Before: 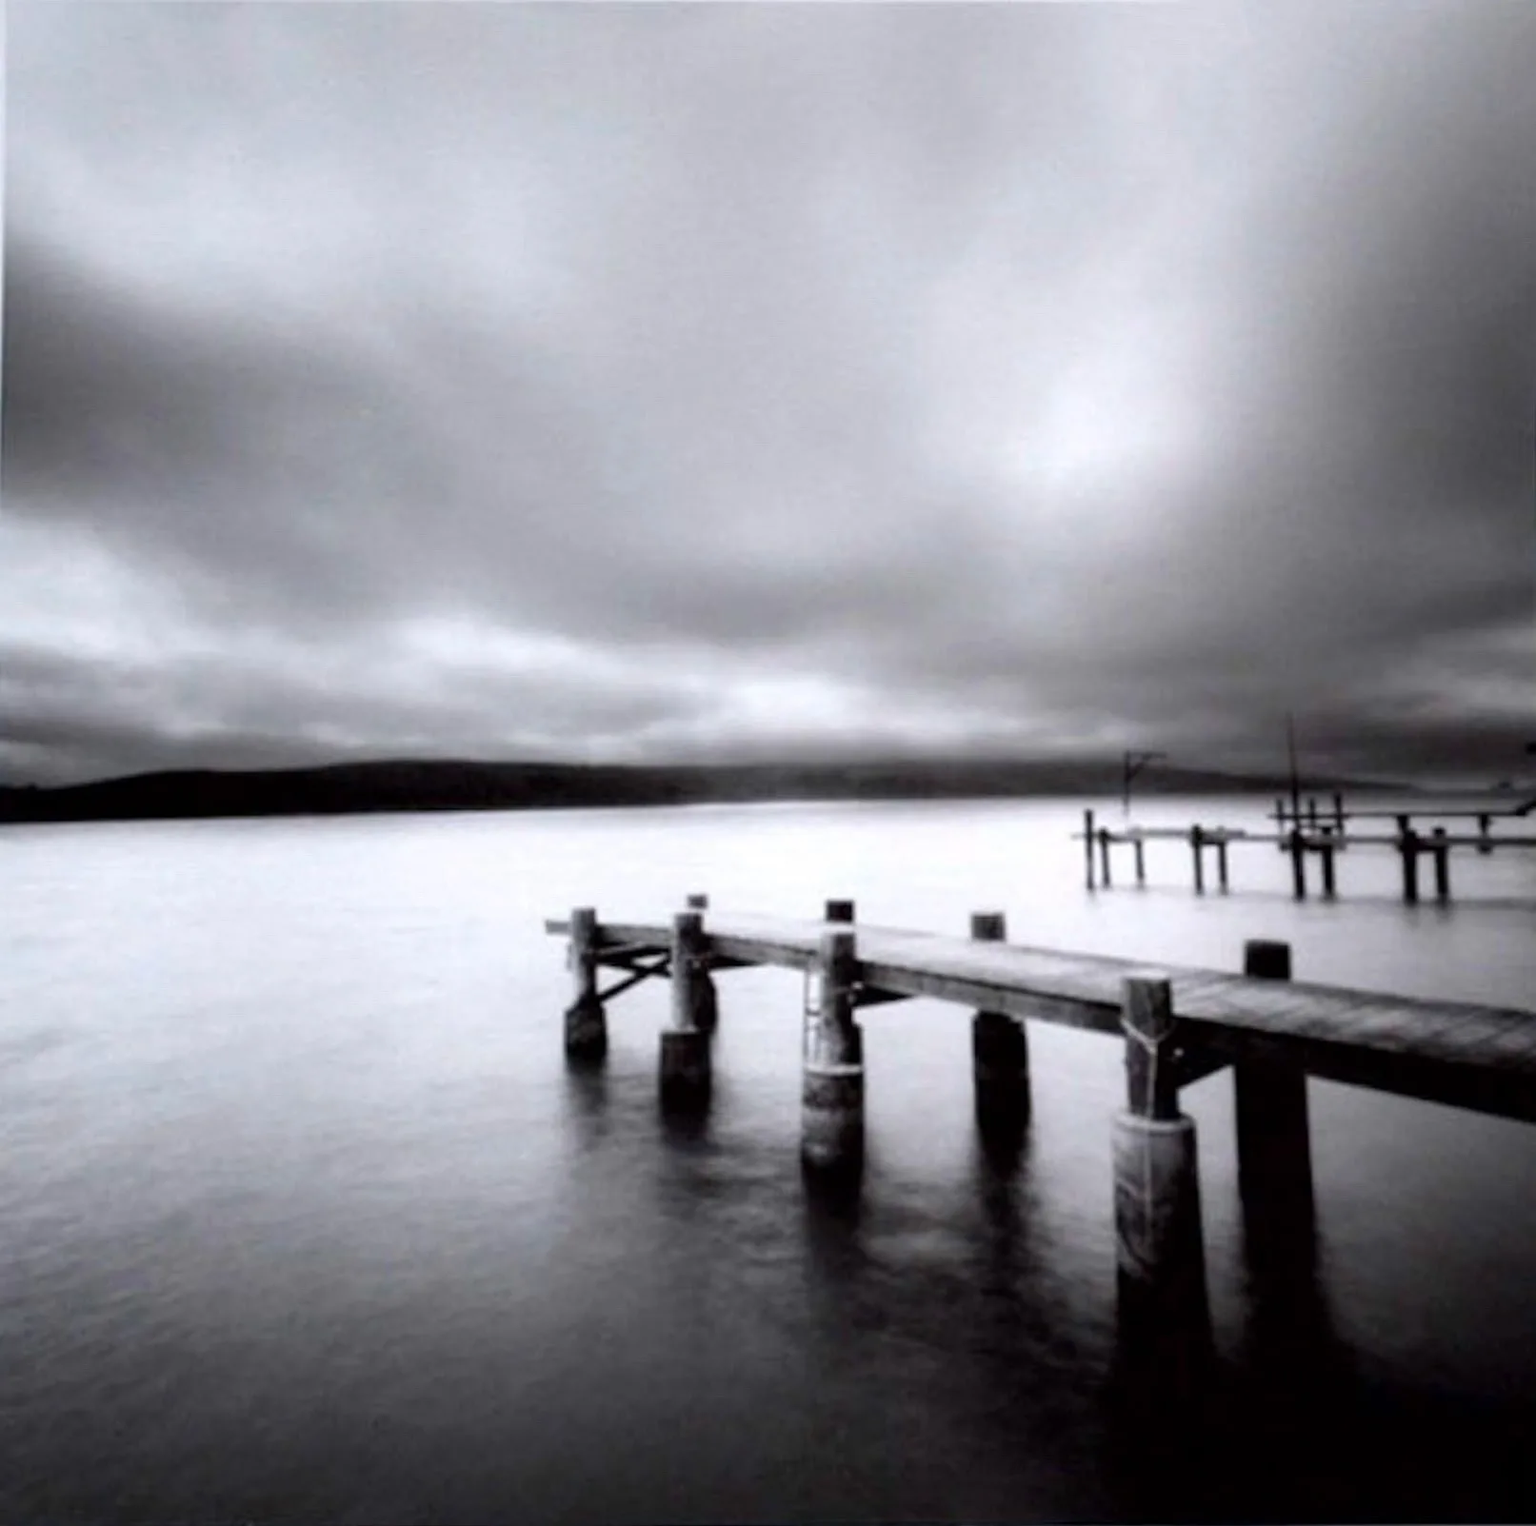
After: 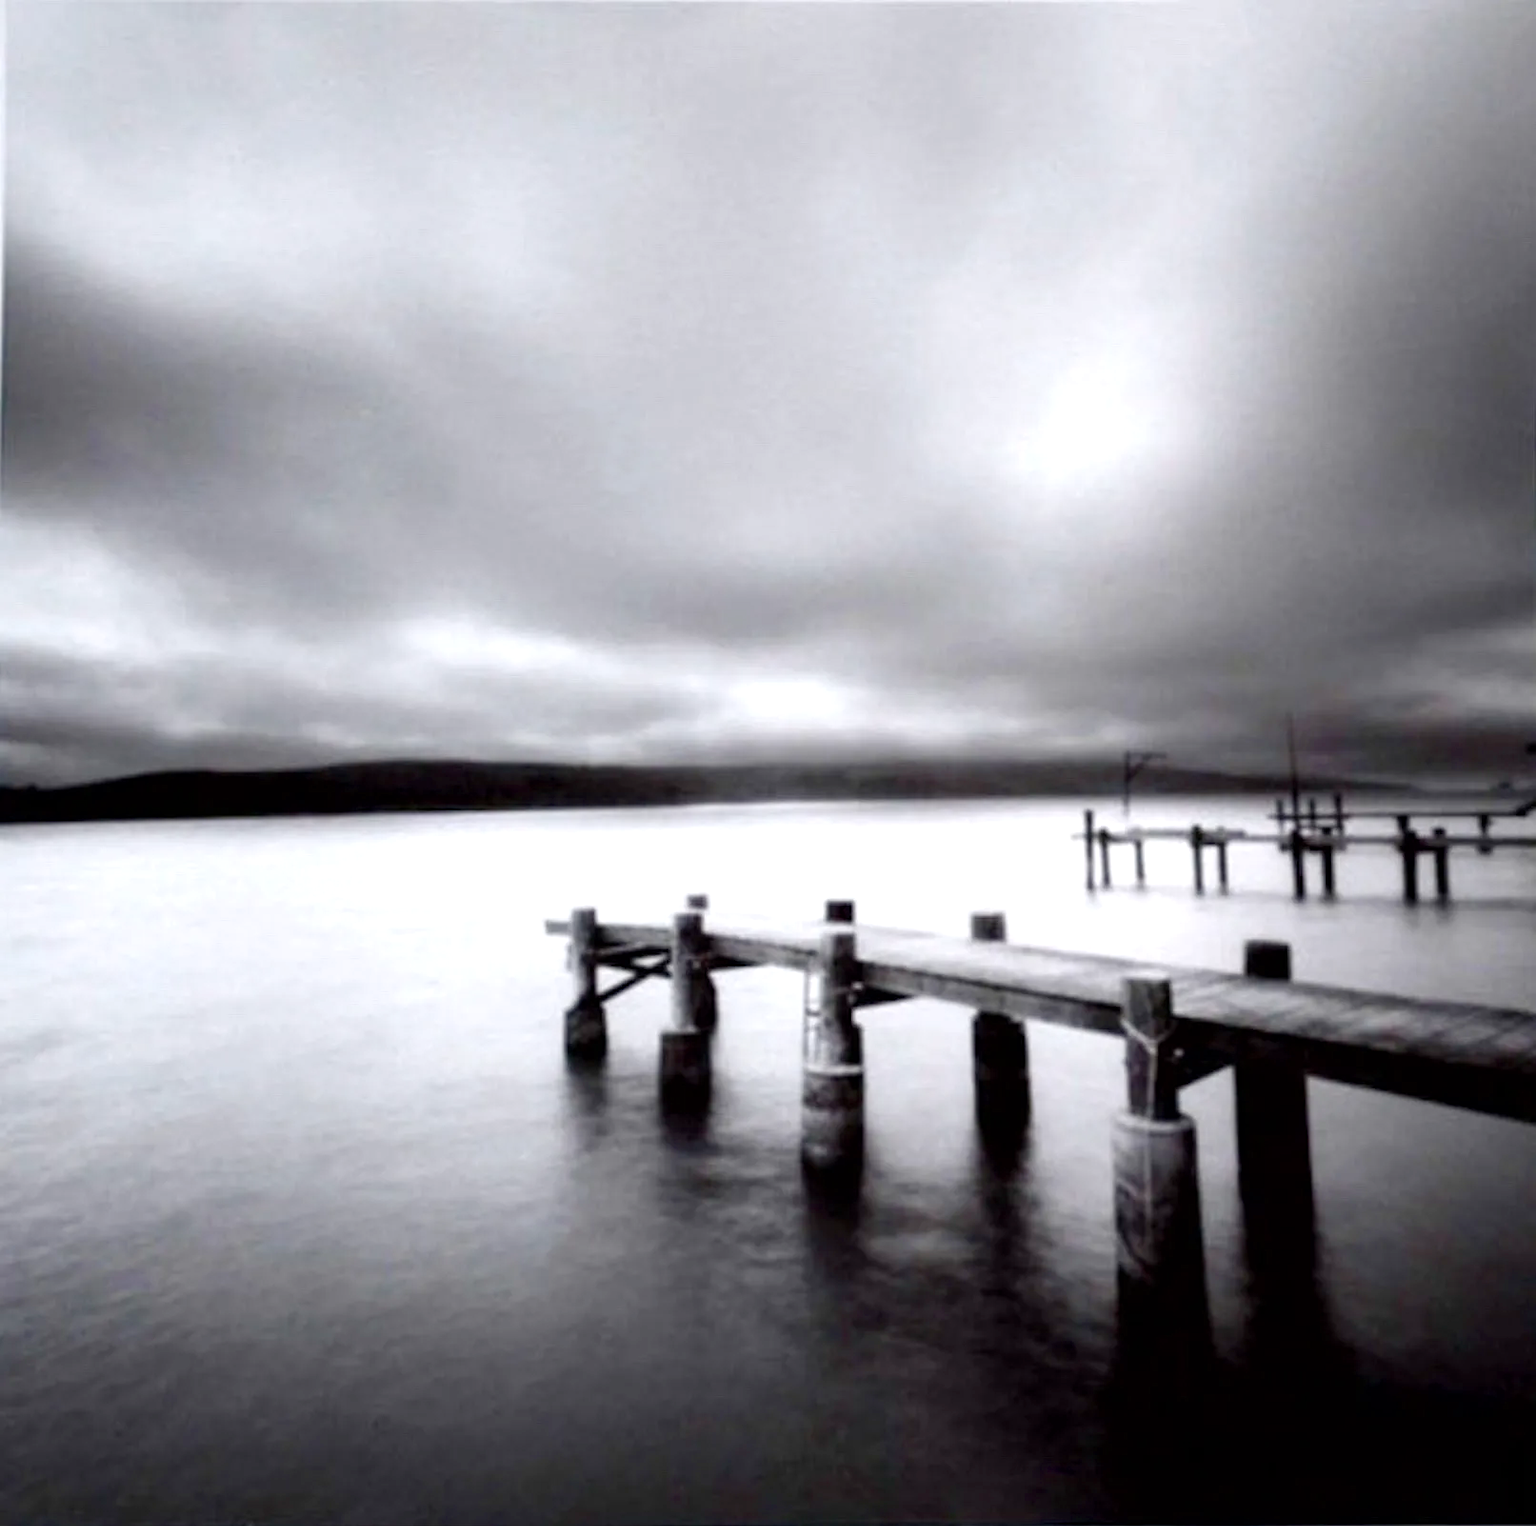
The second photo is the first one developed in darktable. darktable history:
color balance rgb: linear chroma grading › global chroma 0.347%, perceptual saturation grading › global saturation 20%, perceptual saturation grading › highlights -49.334%, perceptual saturation grading › shadows 24.202%, saturation formula JzAzBz (2021)
exposure: exposure 0.219 EV, compensate highlight preservation false
